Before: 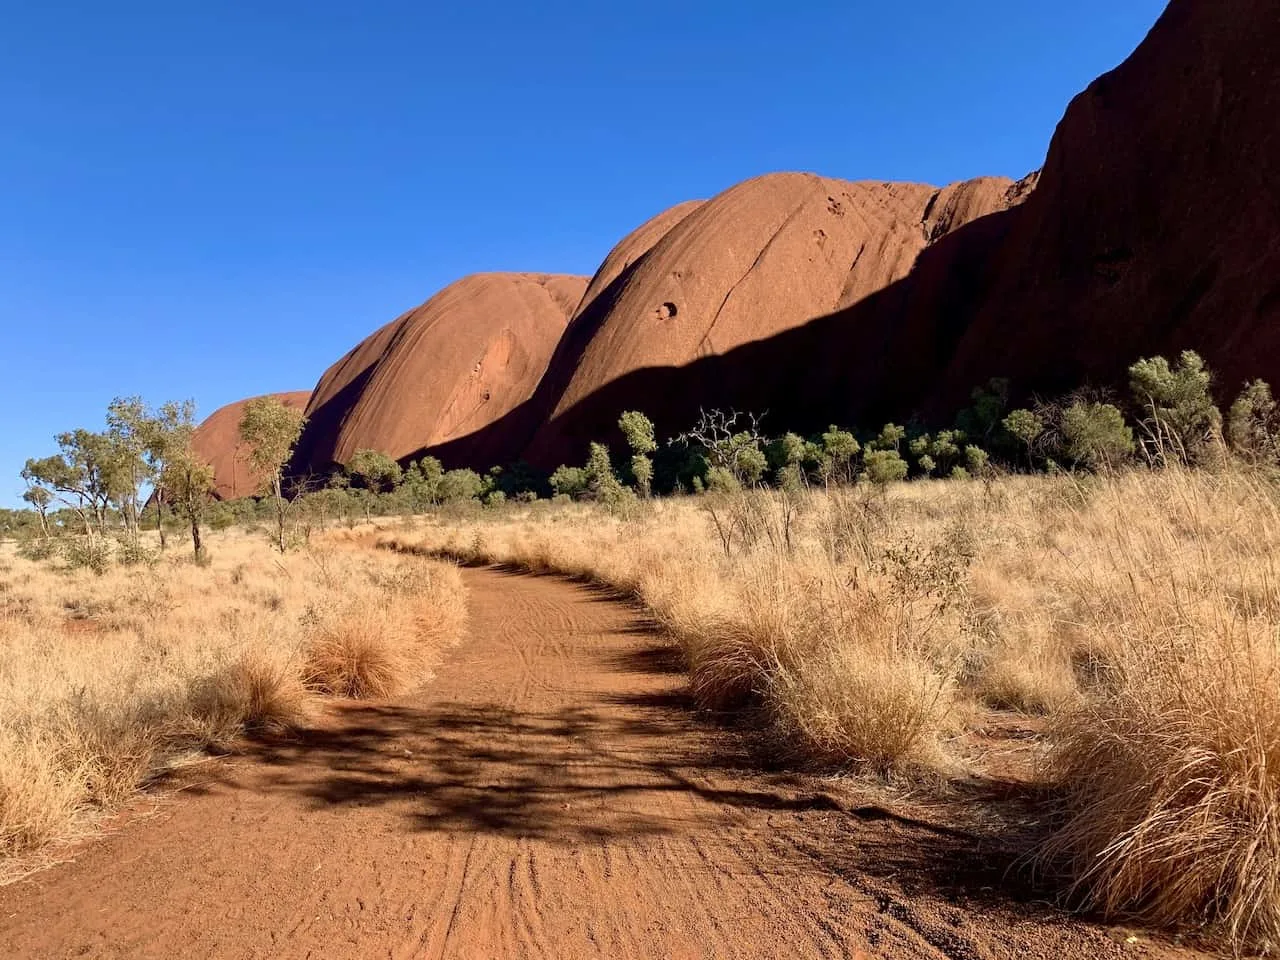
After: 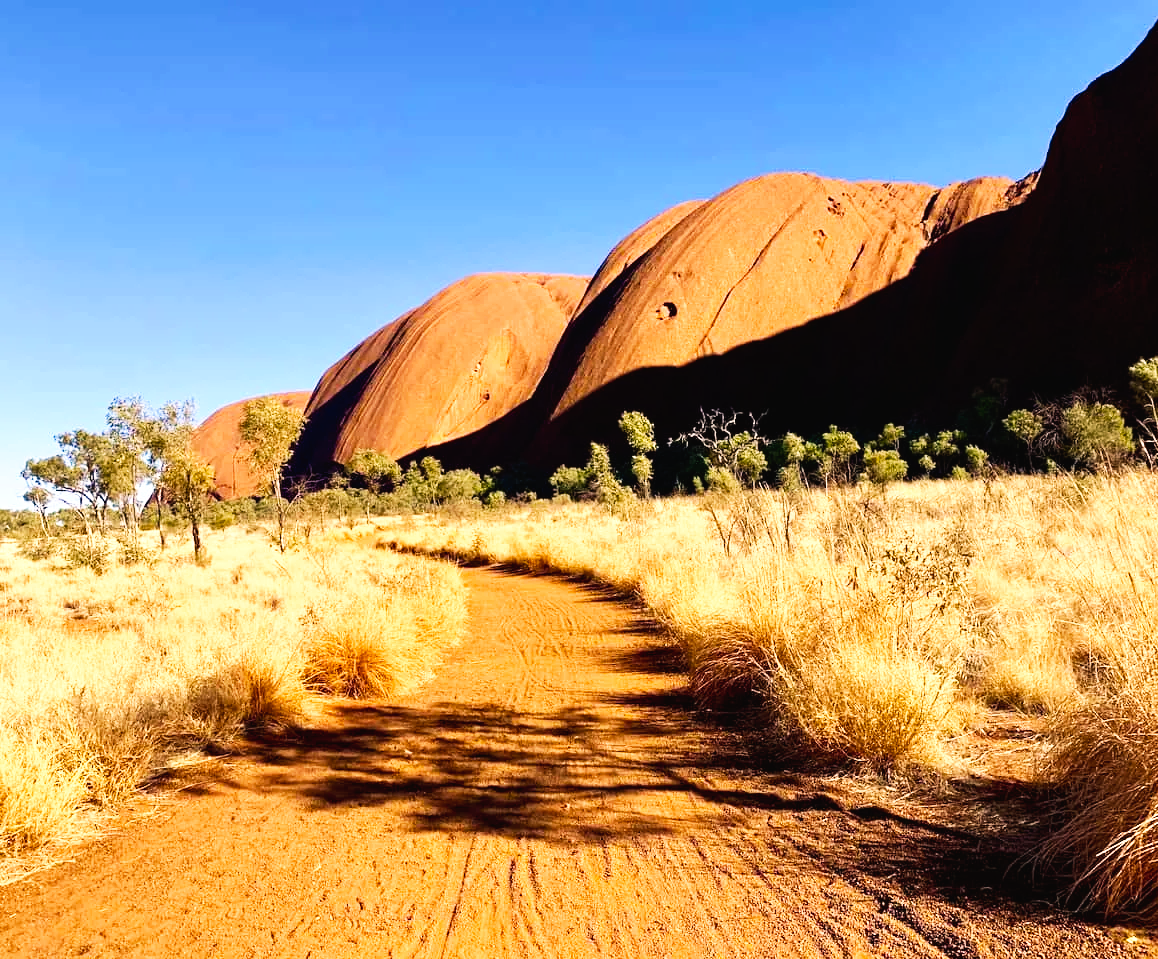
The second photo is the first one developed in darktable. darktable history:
velvia: strength 15.21%
exposure: exposure 0.163 EV, compensate highlight preservation false
tone curve: curves: ch0 [(0, 0.018) (0.061, 0.041) (0.205, 0.191) (0.289, 0.292) (0.39, 0.424) (0.493, 0.551) (0.666, 0.743) (0.795, 0.841) (1, 0.998)]; ch1 [(0, 0) (0.385, 0.343) (0.439, 0.415) (0.494, 0.498) (0.501, 0.501) (0.51, 0.509) (0.548, 0.563) (0.586, 0.61) (0.684, 0.658) (0.783, 0.804) (1, 1)]; ch2 [(0, 0) (0.304, 0.31) (0.403, 0.399) (0.441, 0.428) (0.47, 0.469) (0.498, 0.496) (0.524, 0.538) (0.566, 0.579) (0.648, 0.665) (0.697, 0.699) (1, 1)], preserve colors none
color balance rgb: highlights gain › chroma 3.257%, highlights gain › hue 54.84°, perceptual saturation grading › global saturation 25.063%, perceptual brilliance grading › global brilliance 14.4%, perceptual brilliance grading › shadows -35.634%
base curve: curves: ch0 [(0, 0) (0.688, 0.865) (1, 1)], preserve colors none
crop: right 9.482%, bottom 0.022%
